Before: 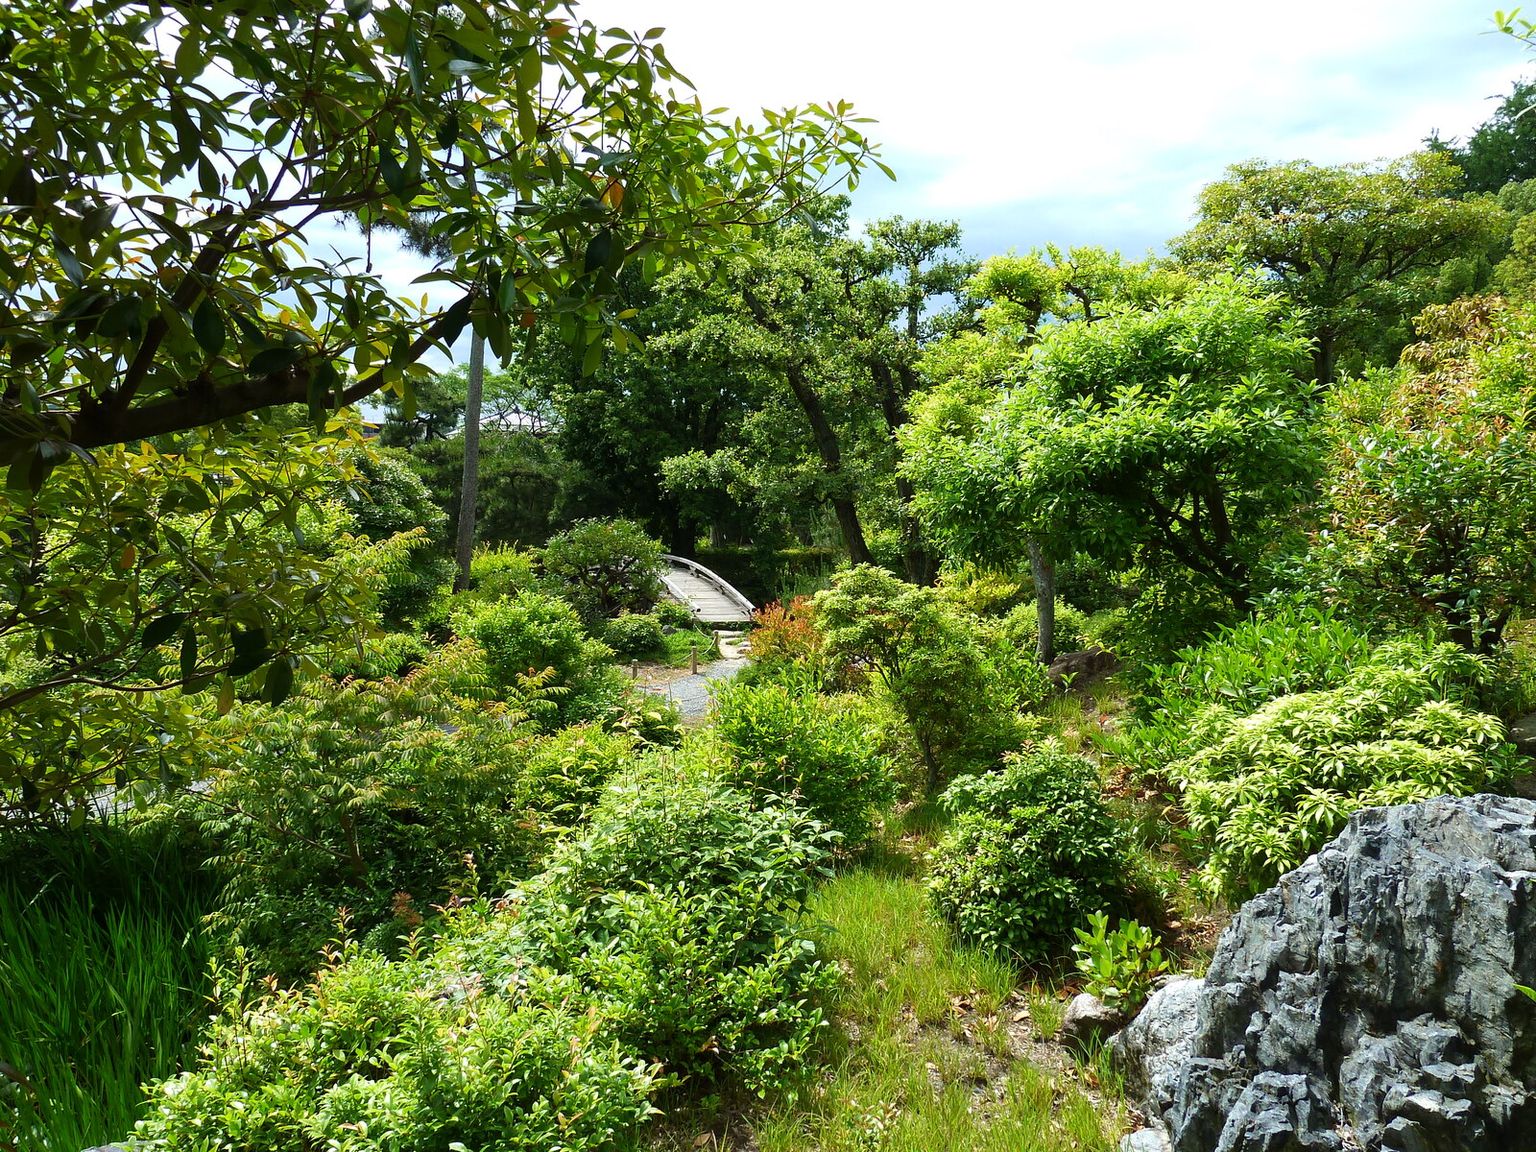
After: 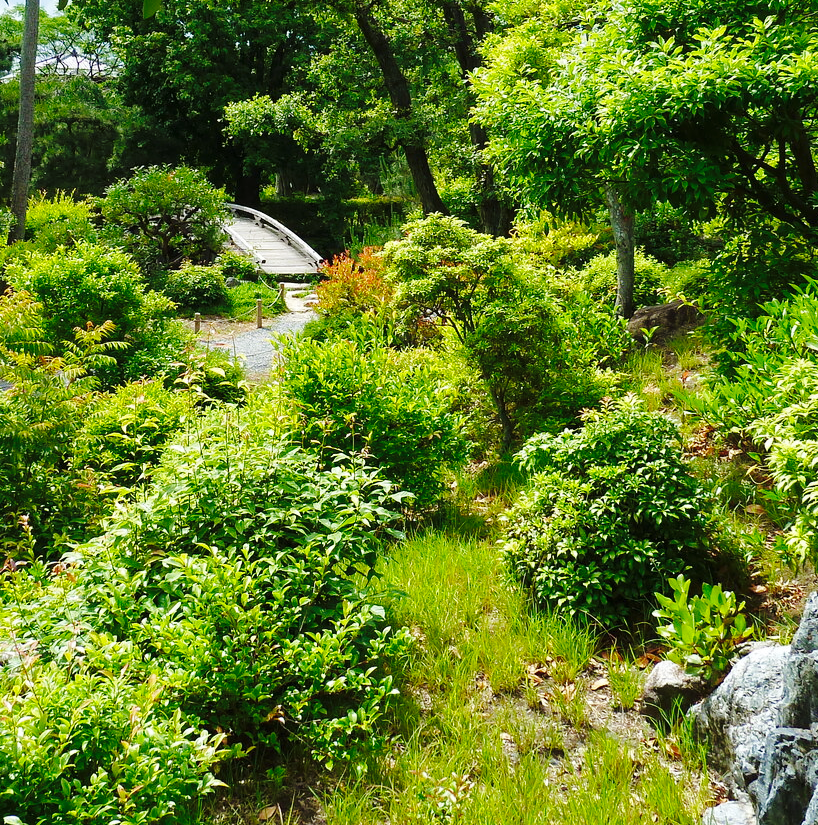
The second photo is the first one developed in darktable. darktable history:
crop and rotate: left 29.006%, top 31.18%, right 19.865%
base curve: curves: ch0 [(0, 0) (0.036, 0.025) (0.121, 0.166) (0.206, 0.329) (0.605, 0.79) (1, 1)], preserve colors none
shadows and highlights: on, module defaults
